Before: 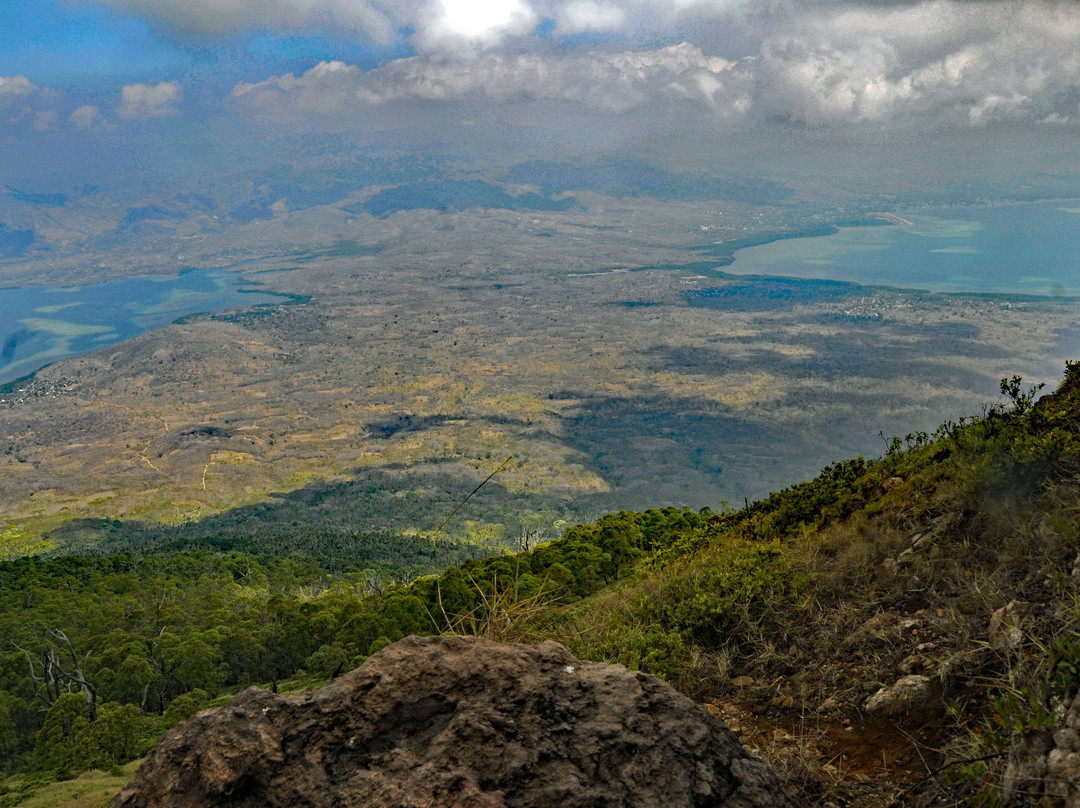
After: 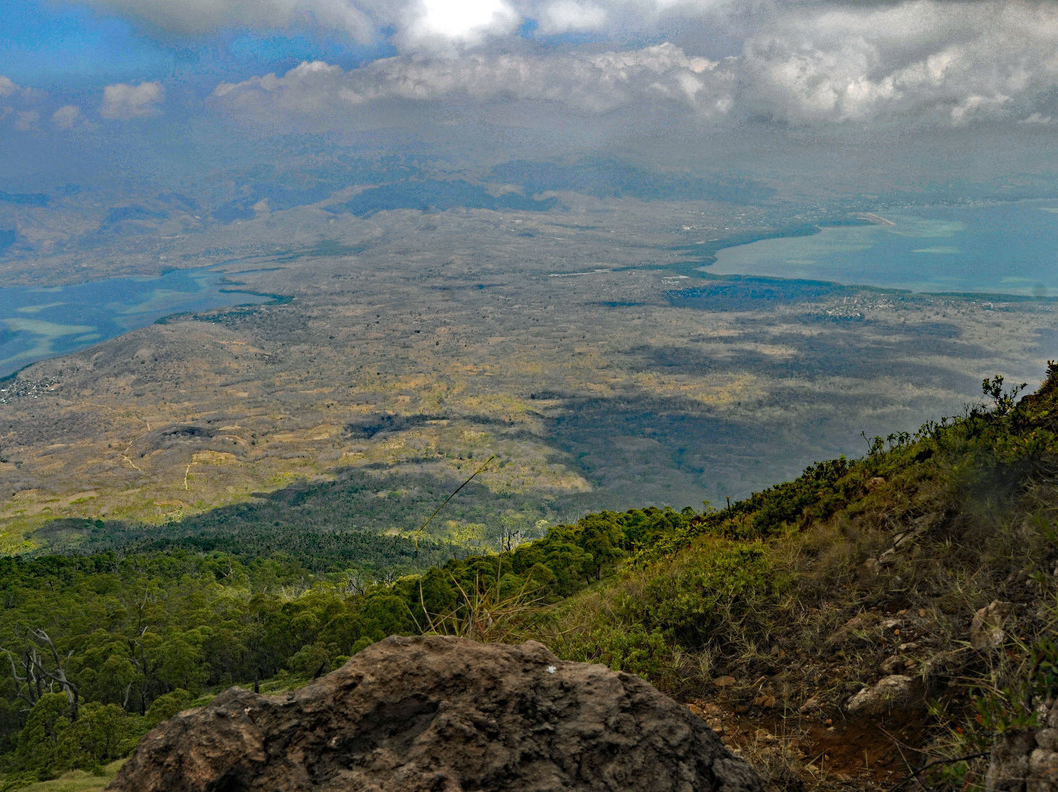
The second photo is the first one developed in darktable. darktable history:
crop: left 1.701%, right 0.267%, bottom 1.972%
